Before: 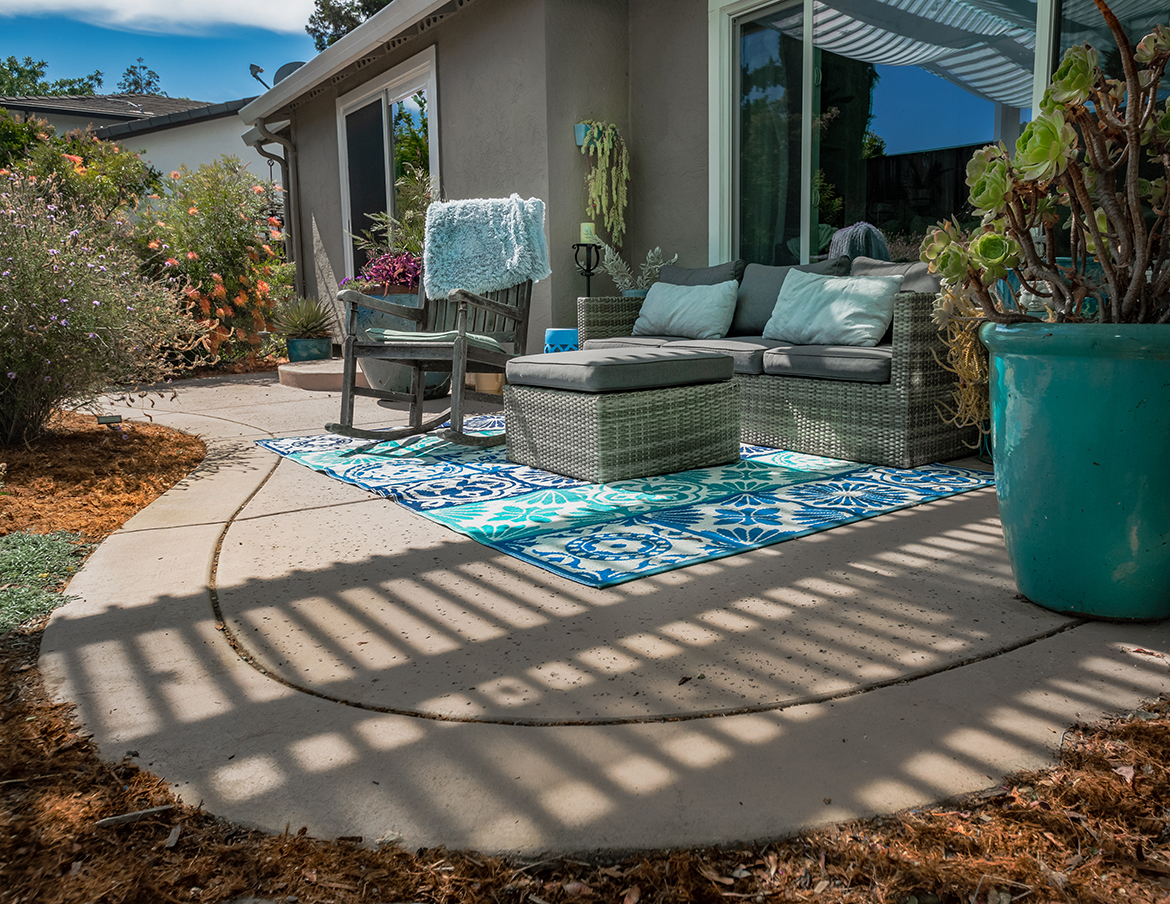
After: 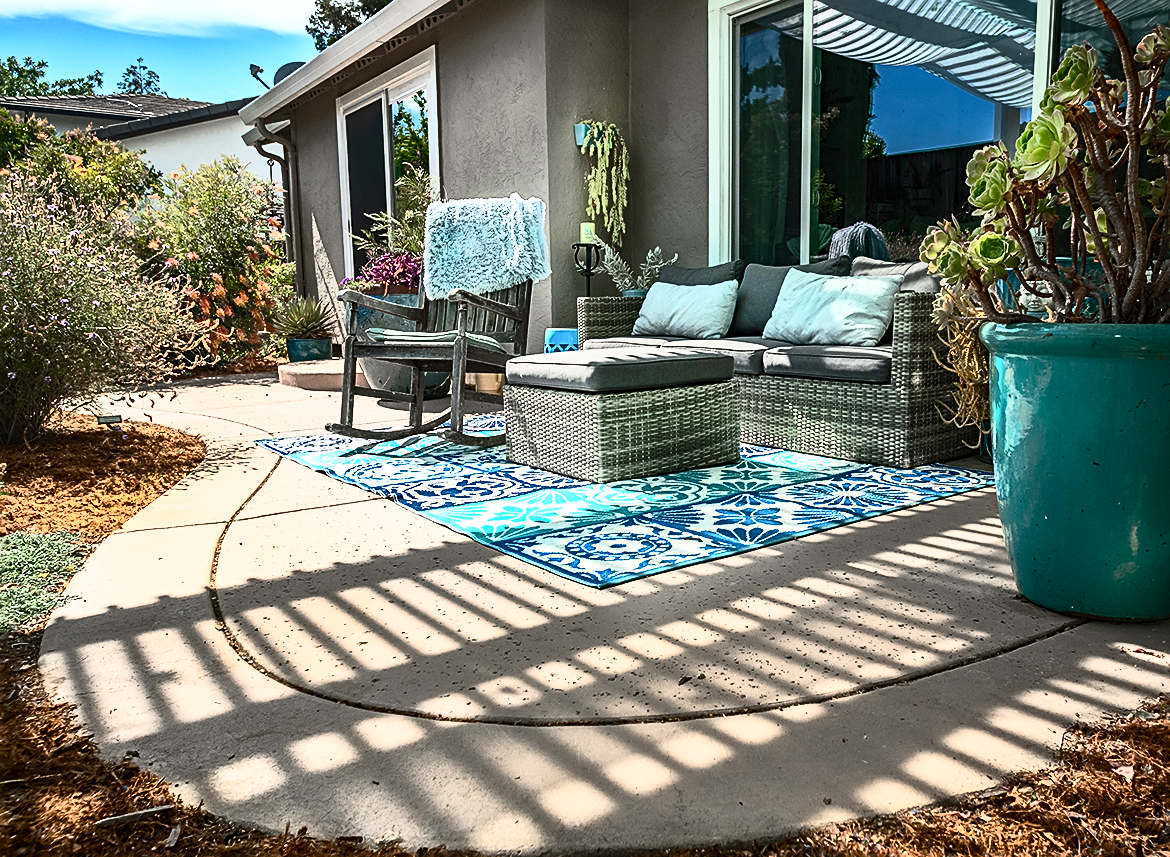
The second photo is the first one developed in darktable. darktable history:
contrast brightness saturation: contrast 0.62, brightness 0.34, saturation 0.14
crop and rotate: top 0%, bottom 5.097%
sharpen: on, module defaults
exposure: exposure 0.207 EV, compensate highlight preservation false
